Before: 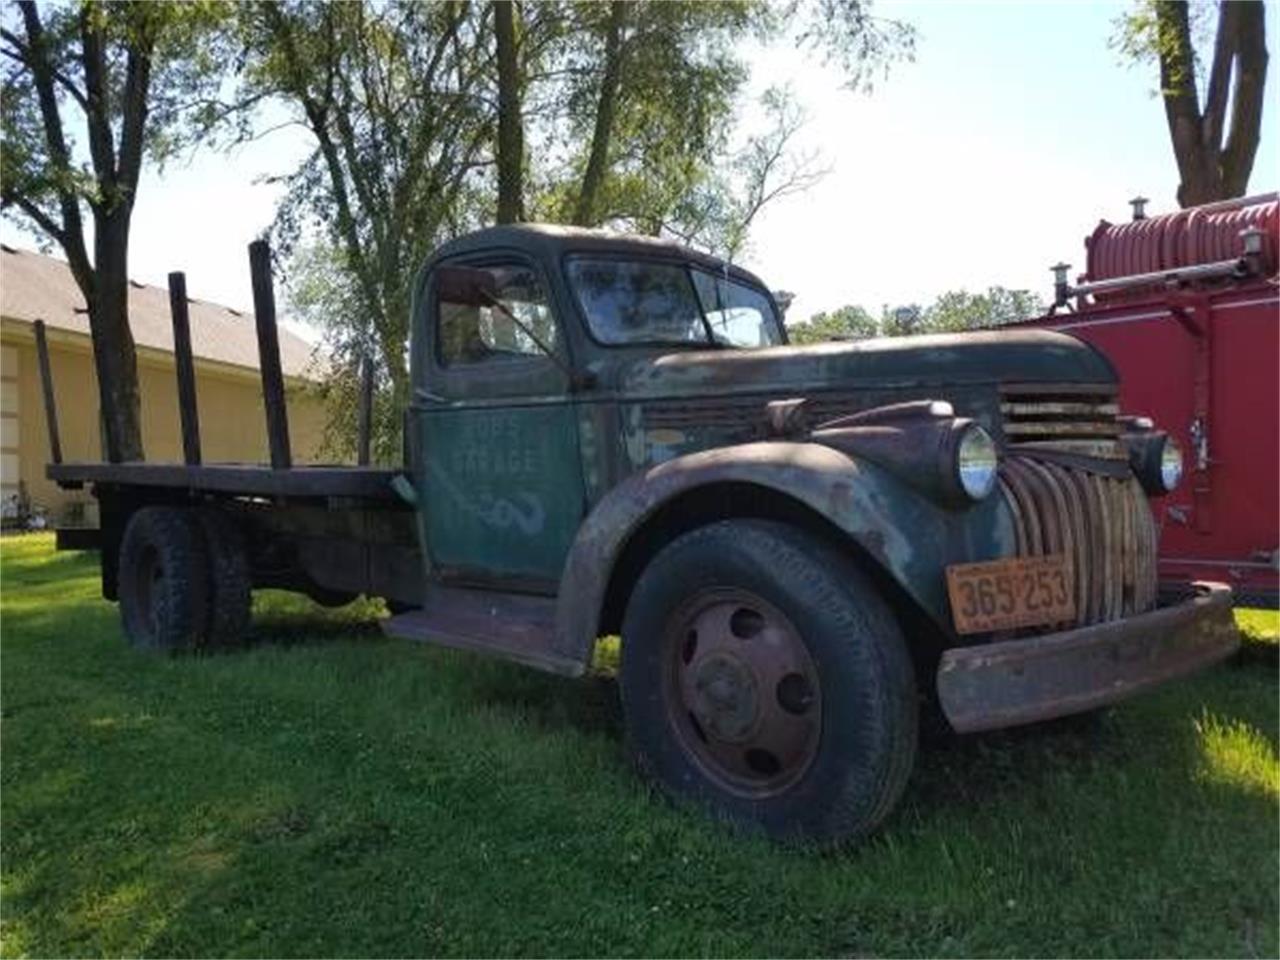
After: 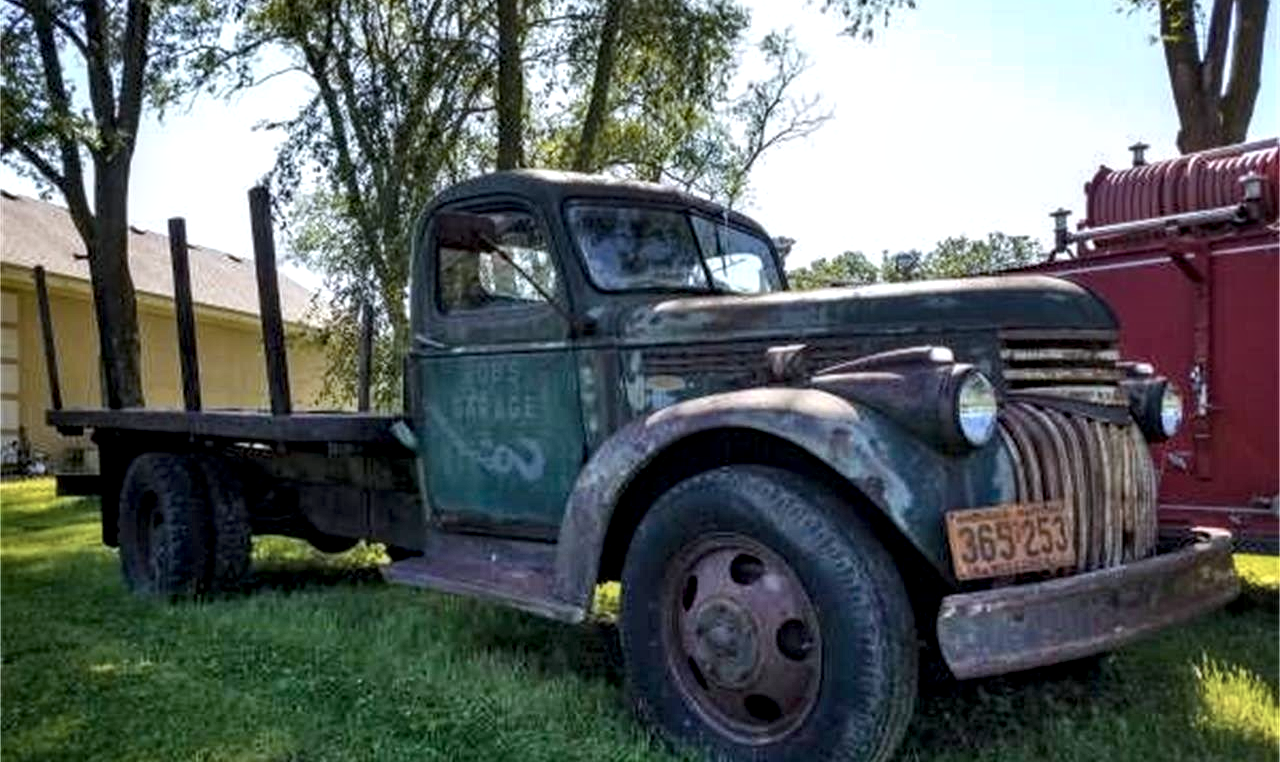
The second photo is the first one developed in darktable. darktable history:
shadows and highlights: white point adjustment 1, soften with gaussian
contrast brightness saturation: contrast 0.1, saturation -0.36
color balance rgb: linear chroma grading › global chroma 15%, perceptual saturation grading › global saturation 30%
crop and rotate: top 5.667%, bottom 14.937%
white balance: red 0.974, blue 1.044
haze removal: compatibility mode true, adaptive false
local contrast: detail 150%
